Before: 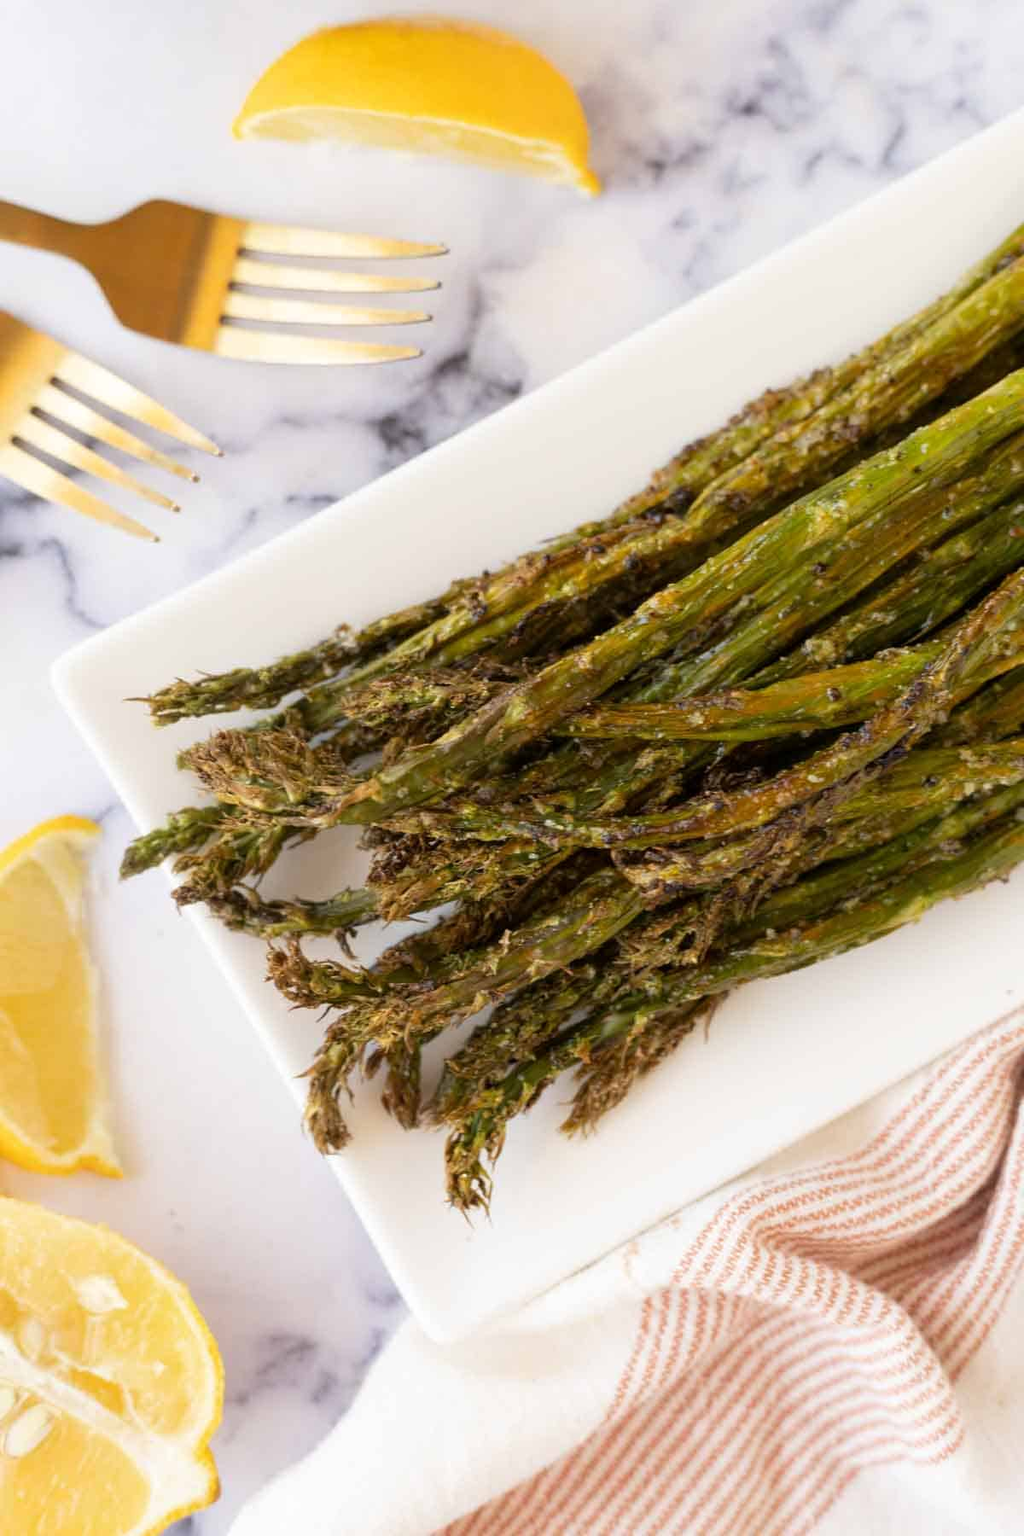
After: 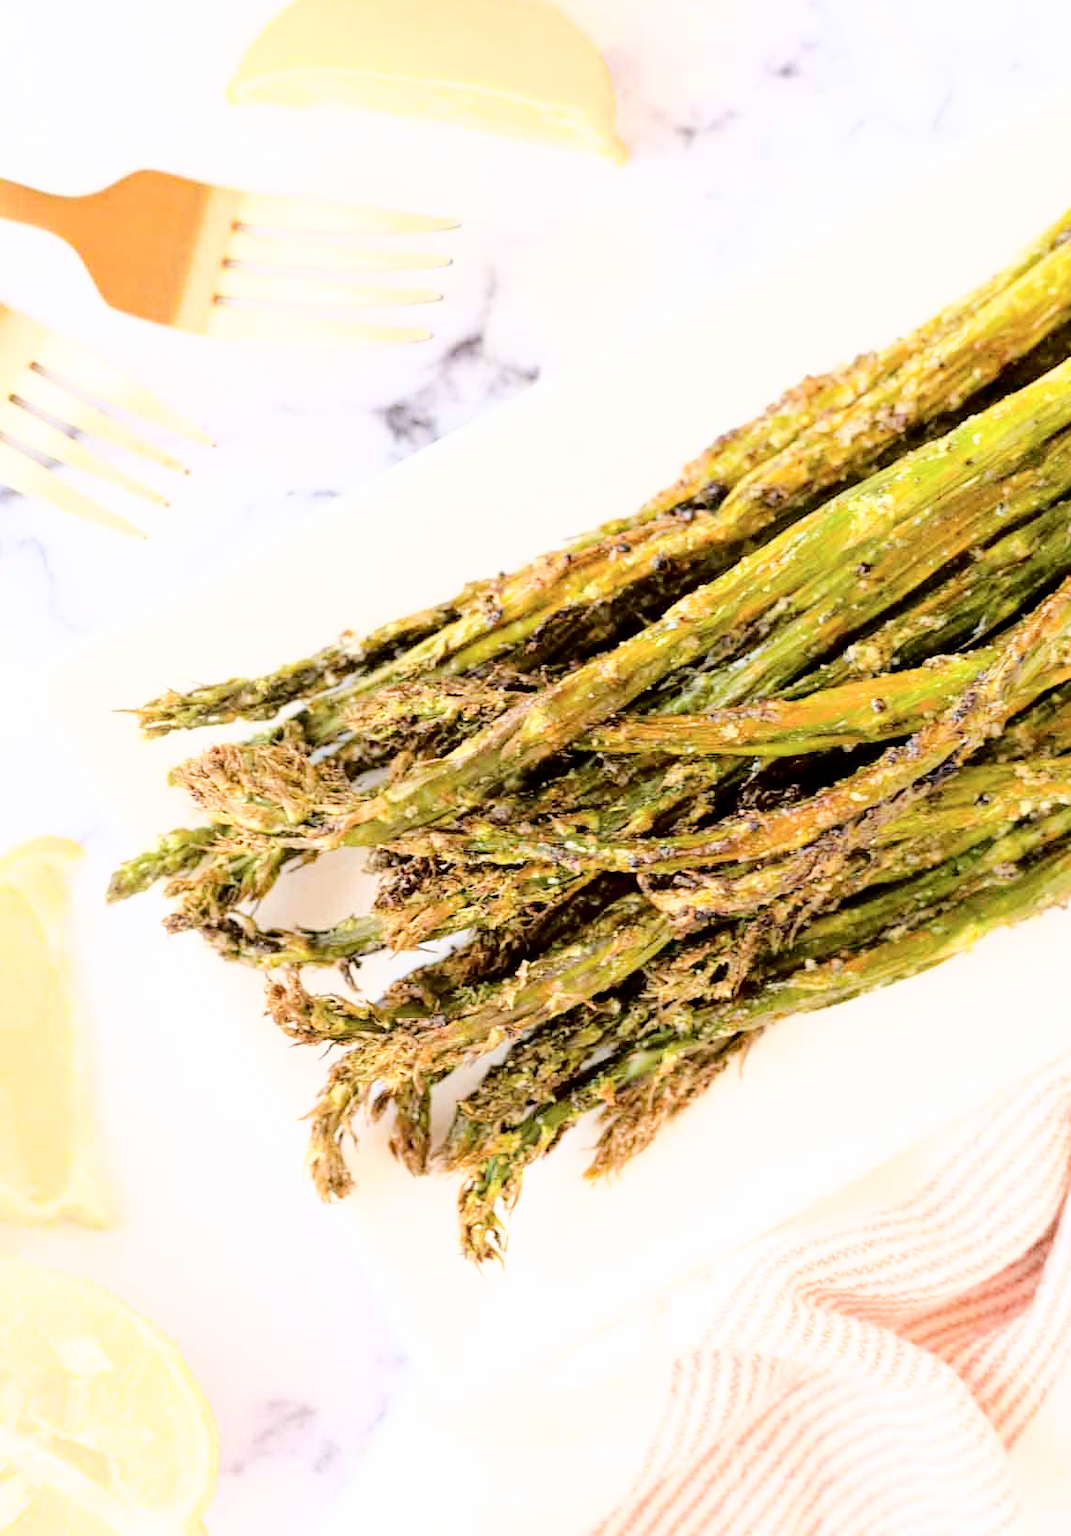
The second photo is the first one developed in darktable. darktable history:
contrast equalizer: octaves 7, y [[0.5, 0.5, 0.472, 0.5, 0.5, 0.5], [0.5 ×6], [0.5 ×6], [0 ×6], [0 ×6]]
crop: left 2.327%, top 2.871%, right 1.007%, bottom 4.844%
exposure: black level correction 0, exposure 1.668 EV, compensate highlight preservation false
filmic rgb: black relative exposure -7.65 EV, white relative exposure 4.56 EV, hardness 3.61
haze removal: adaptive false
tone curve: curves: ch0 [(0, 0) (0.003, 0) (0.011, 0.001) (0.025, 0.001) (0.044, 0.003) (0.069, 0.009) (0.1, 0.018) (0.136, 0.032) (0.177, 0.074) (0.224, 0.13) (0.277, 0.218) (0.335, 0.321) (0.399, 0.425) (0.468, 0.523) (0.543, 0.617) (0.623, 0.708) (0.709, 0.789) (0.801, 0.873) (0.898, 0.967) (1, 1)], color space Lab, independent channels, preserve colors none
